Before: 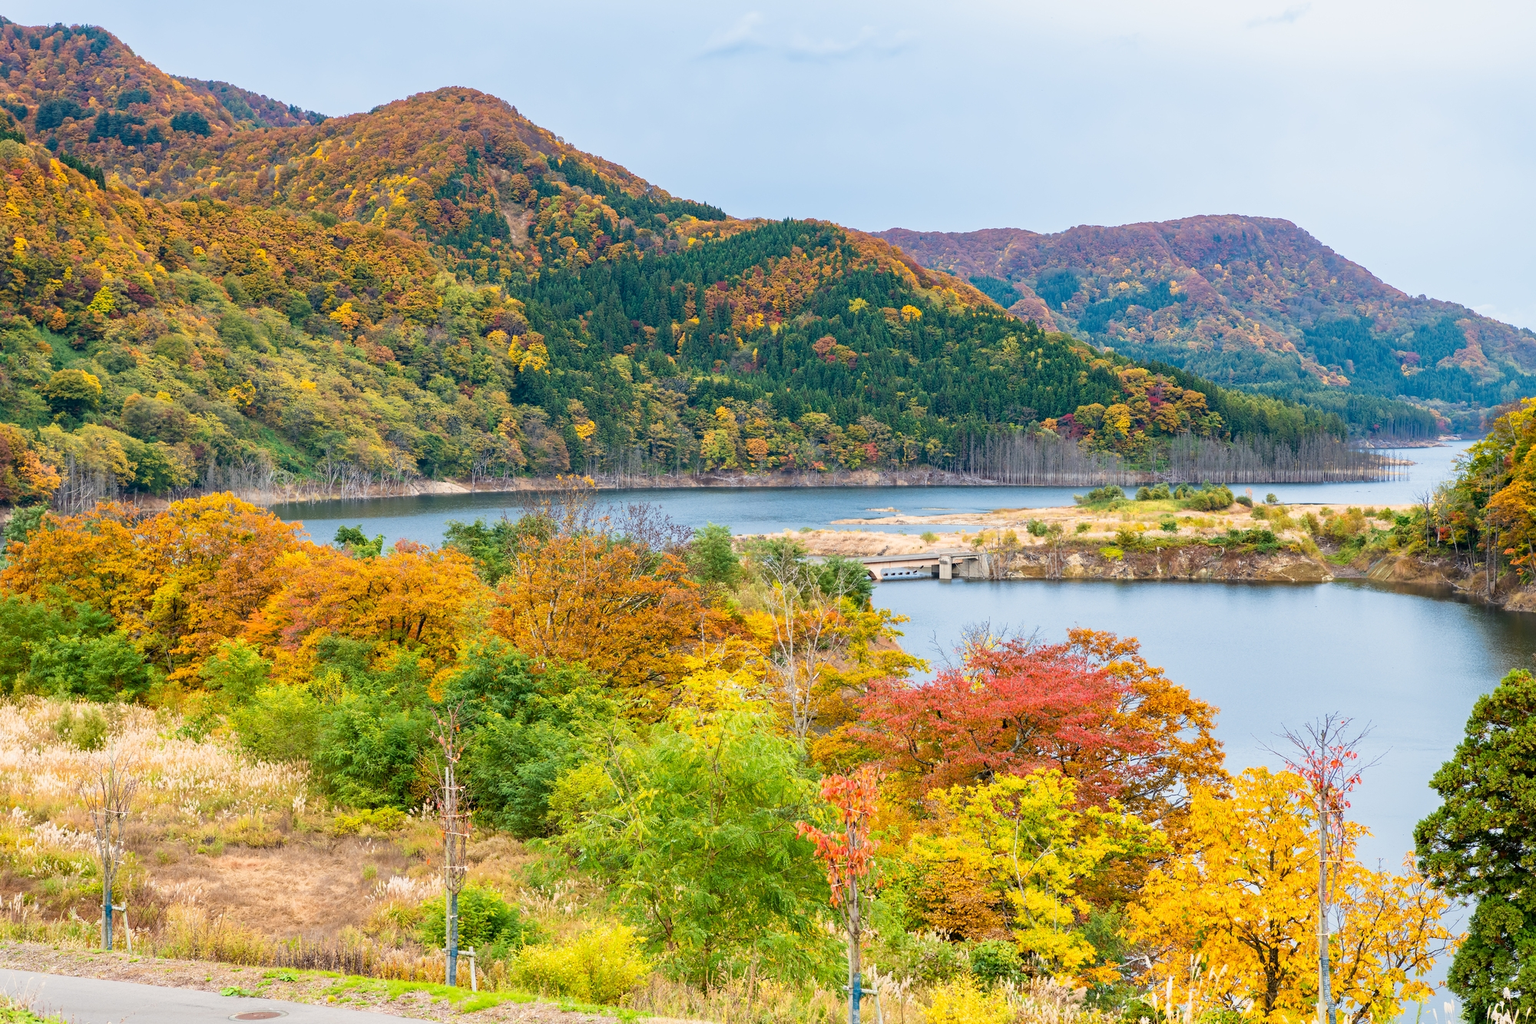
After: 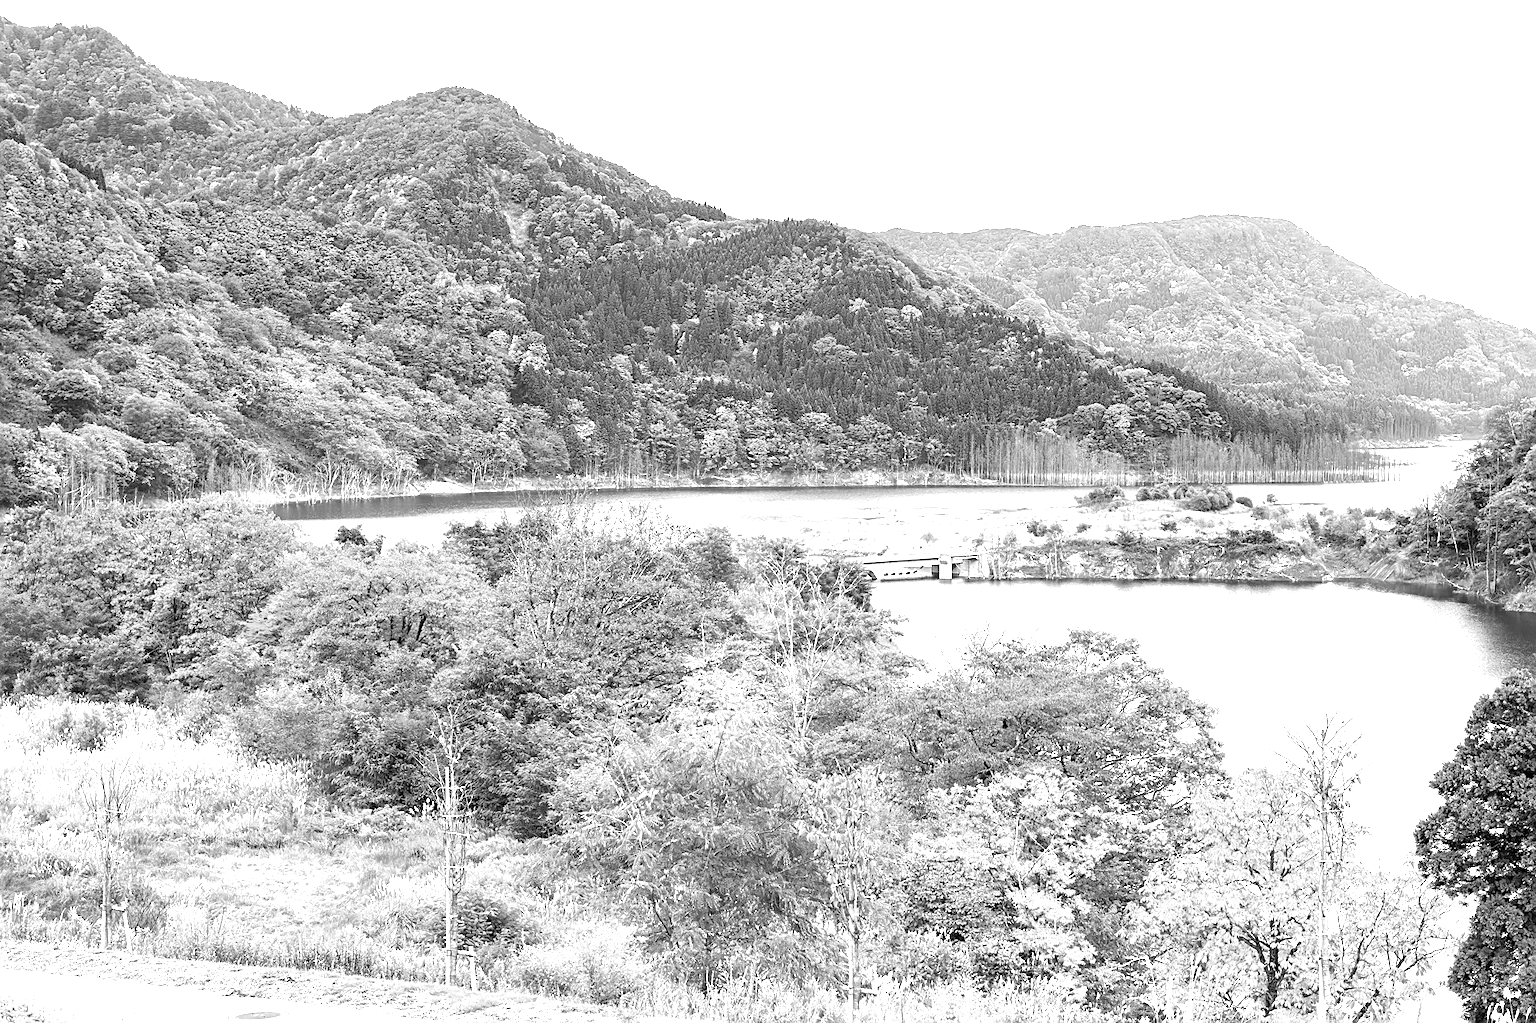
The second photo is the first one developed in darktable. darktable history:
exposure: black level correction 0, exposure 1.487 EV, compensate highlight preservation false
sharpen: on, module defaults
color calibration: output gray [0.246, 0.254, 0.501, 0], gray › normalize channels true, illuminant same as pipeline (D50), adaptation XYZ, x 0.346, y 0.357, temperature 5016.17 K, gamut compression 0.003
